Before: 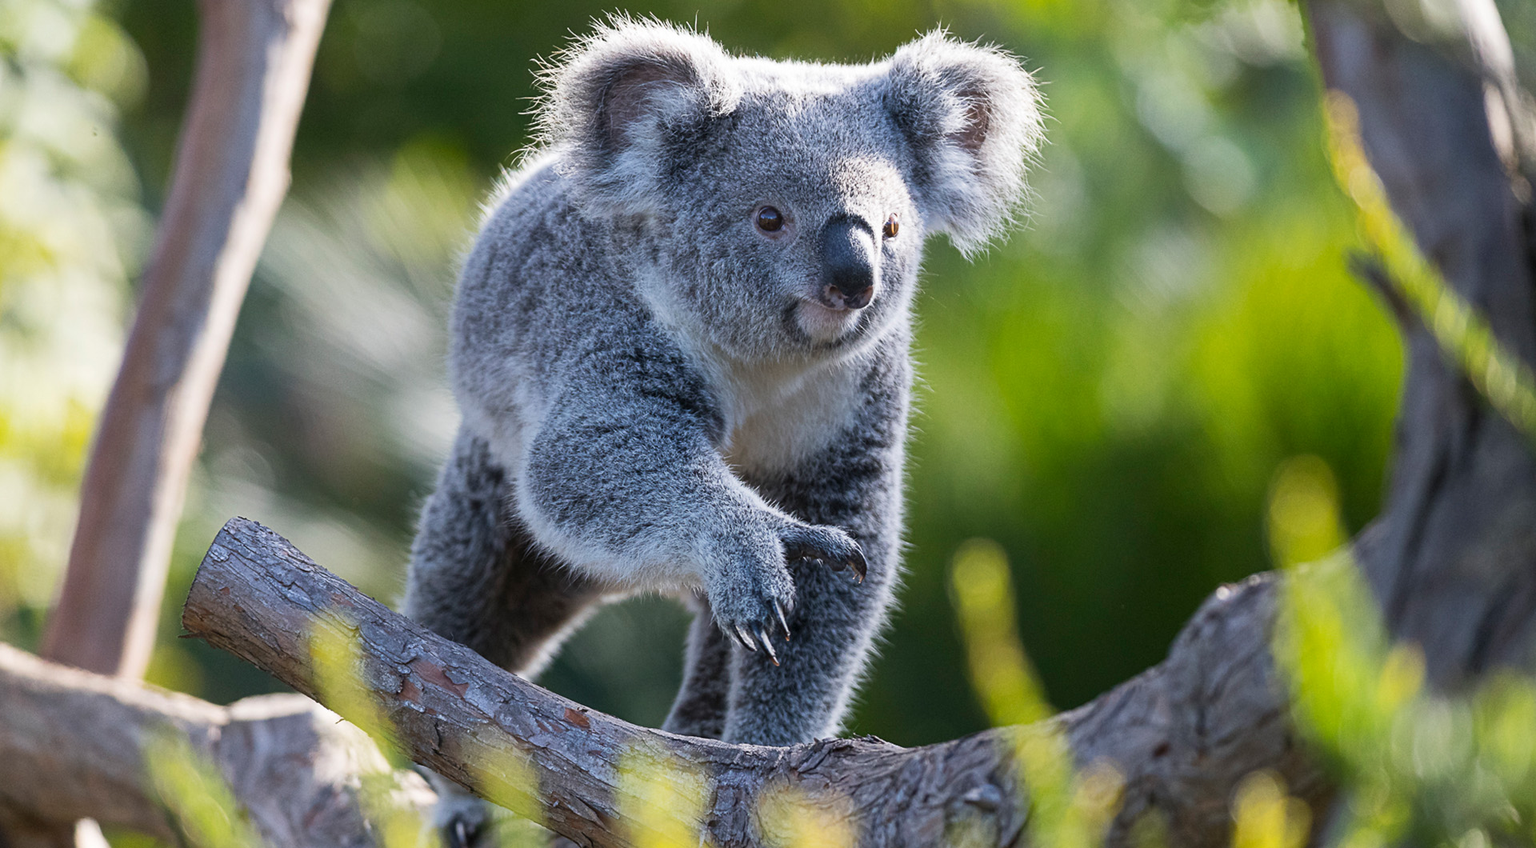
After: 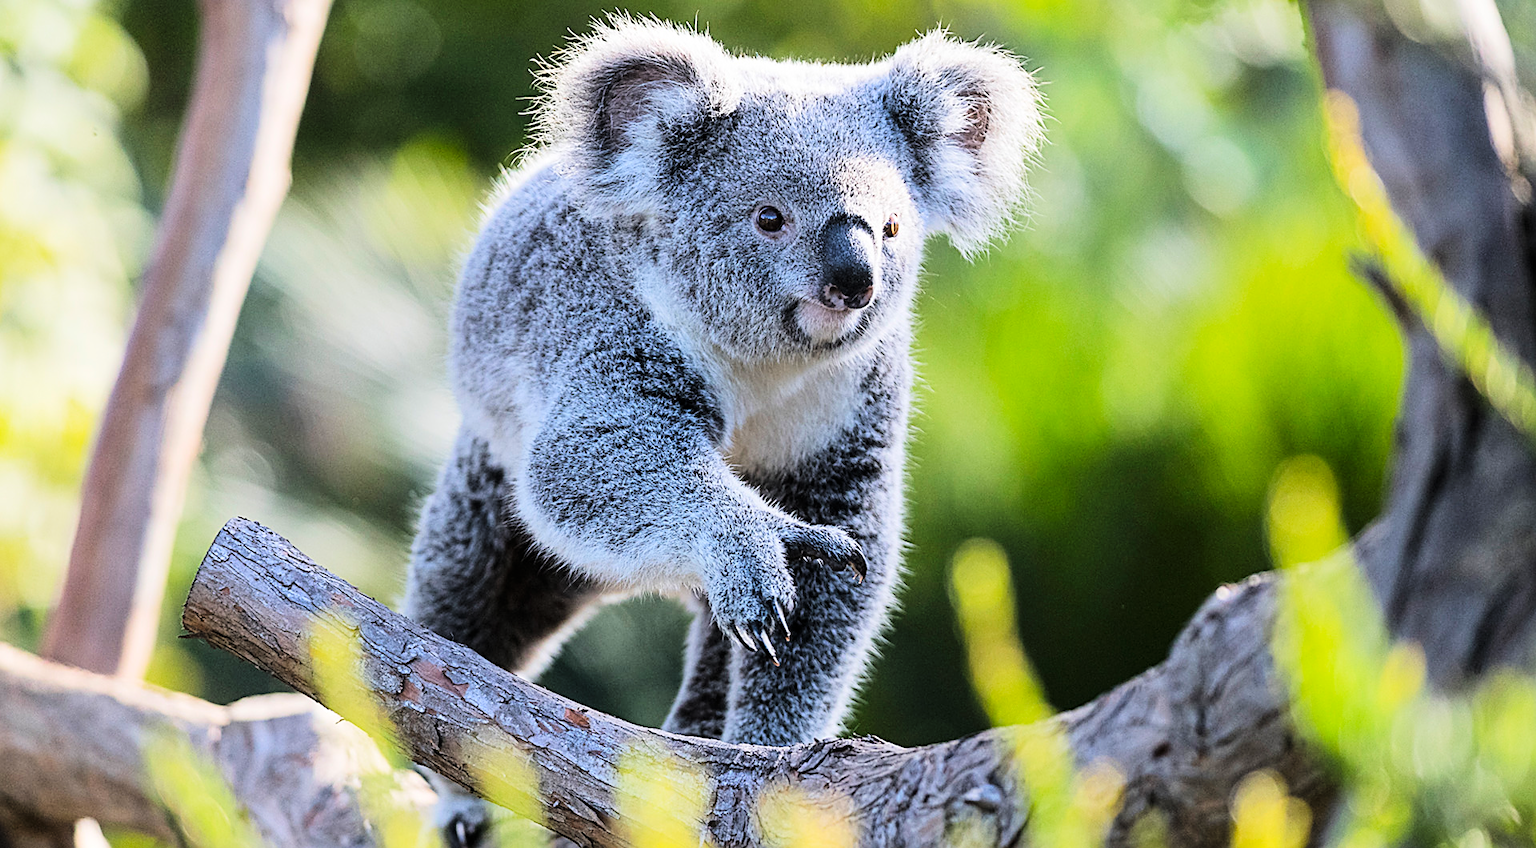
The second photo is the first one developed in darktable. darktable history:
tone curve: curves: ch0 [(0, 0) (0.004, 0) (0.133, 0.071) (0.341, 0.453) (0.839, 0.922) (1, 1)], color space Lab, linked channels, preserve colors none
sharpen: on, module defaults
